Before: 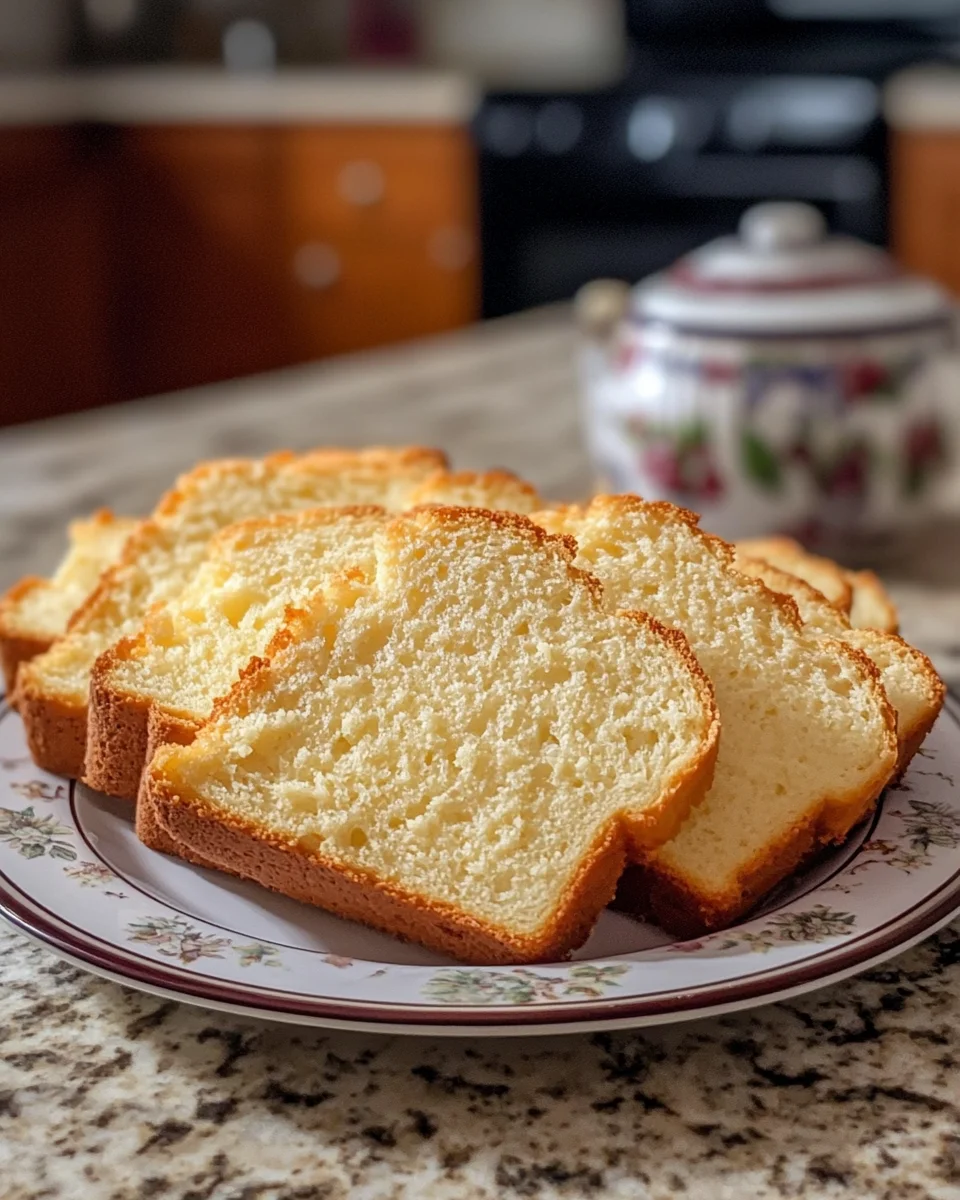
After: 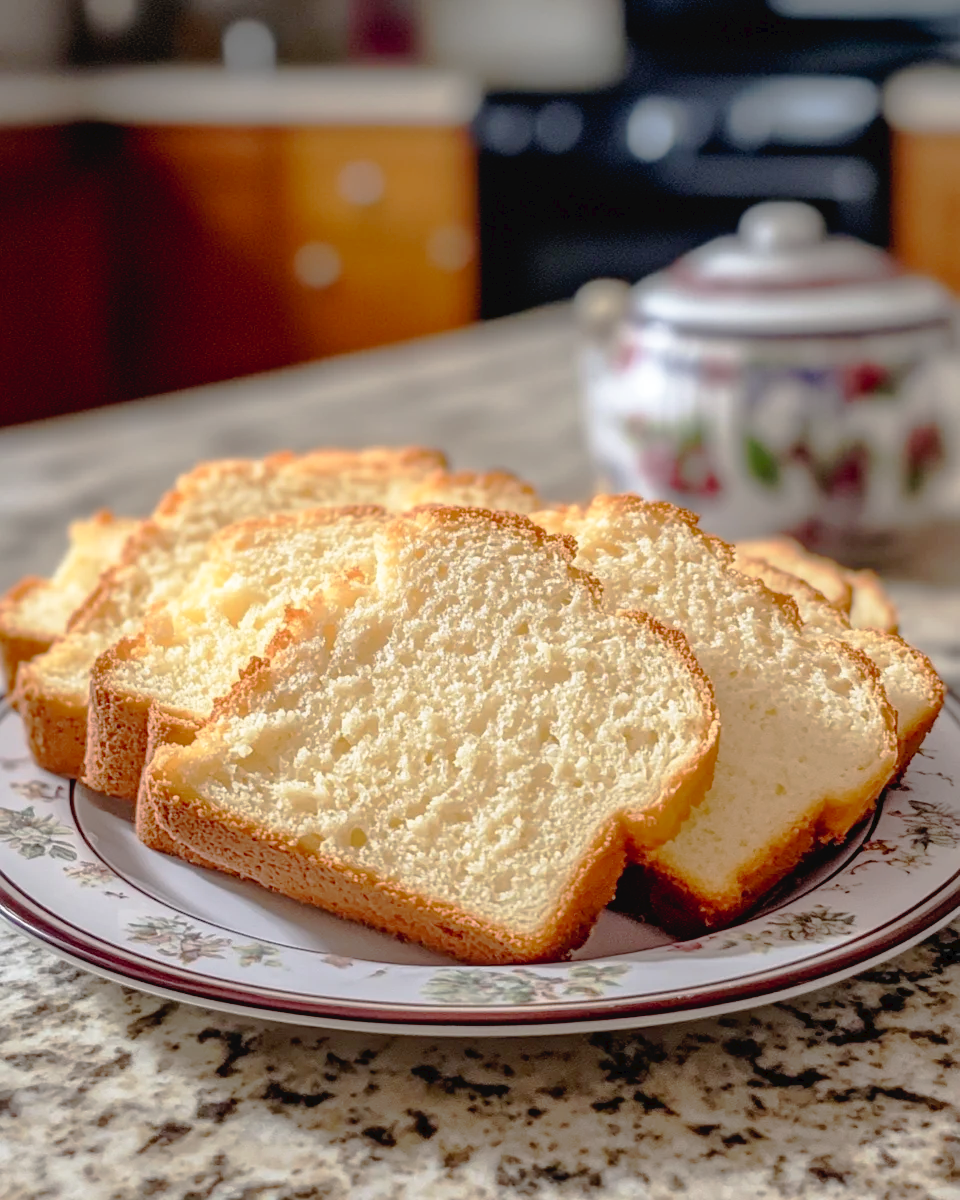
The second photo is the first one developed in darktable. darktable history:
tone curve: curves: ch0 [(0, 0) (0.003, 0.03) (0.011, 0.03) (0.025, 0.033) (0.044, 0.038) (0.069, 0.057) (0.1, 0.109) (0.136, 0.174) (0.177, 0.243) (0.224, 0.313) (0.277, 0.391) (0.335, 0.464) (0.399, 0.515) (0.468, 0.563) (0.543, 0.616) (0.623, 0.679) (0.709, 0.766) (0.801, 0.865) (0.898, 0.948) (1, 1)], preserve colors none
contrast brightness saturation: saturation -0.05
